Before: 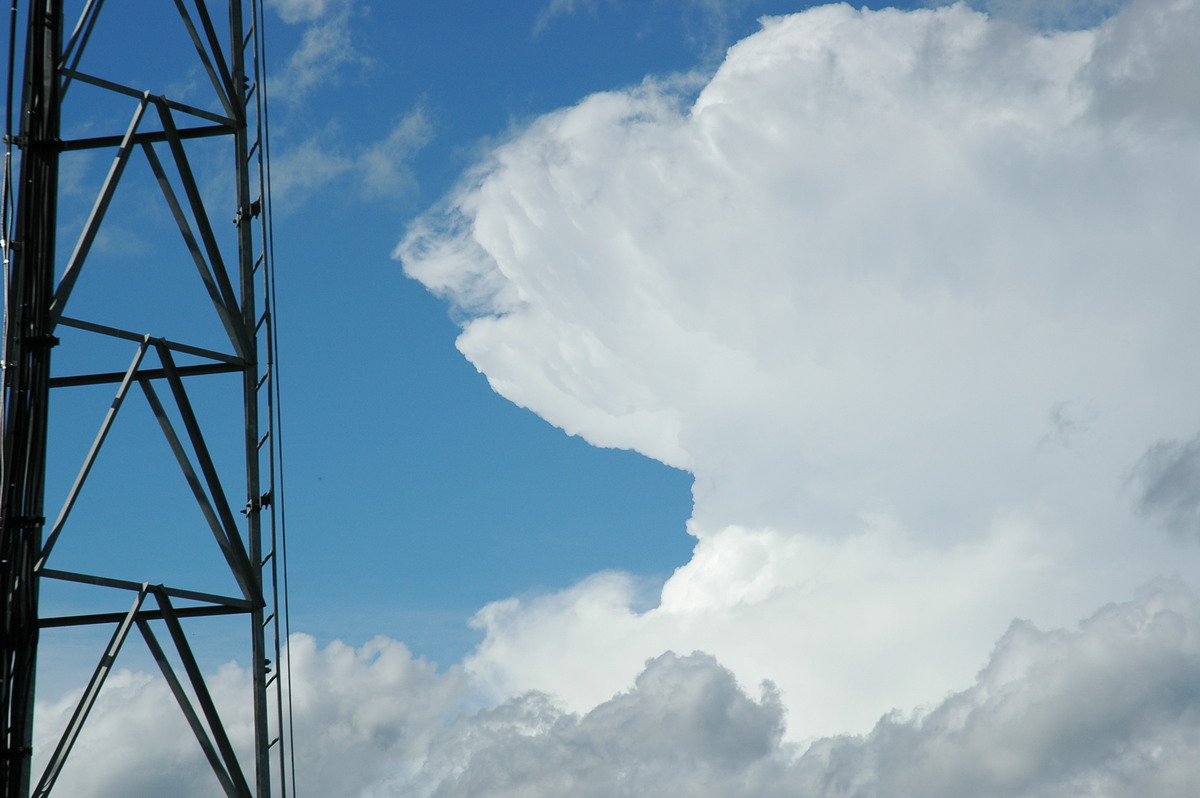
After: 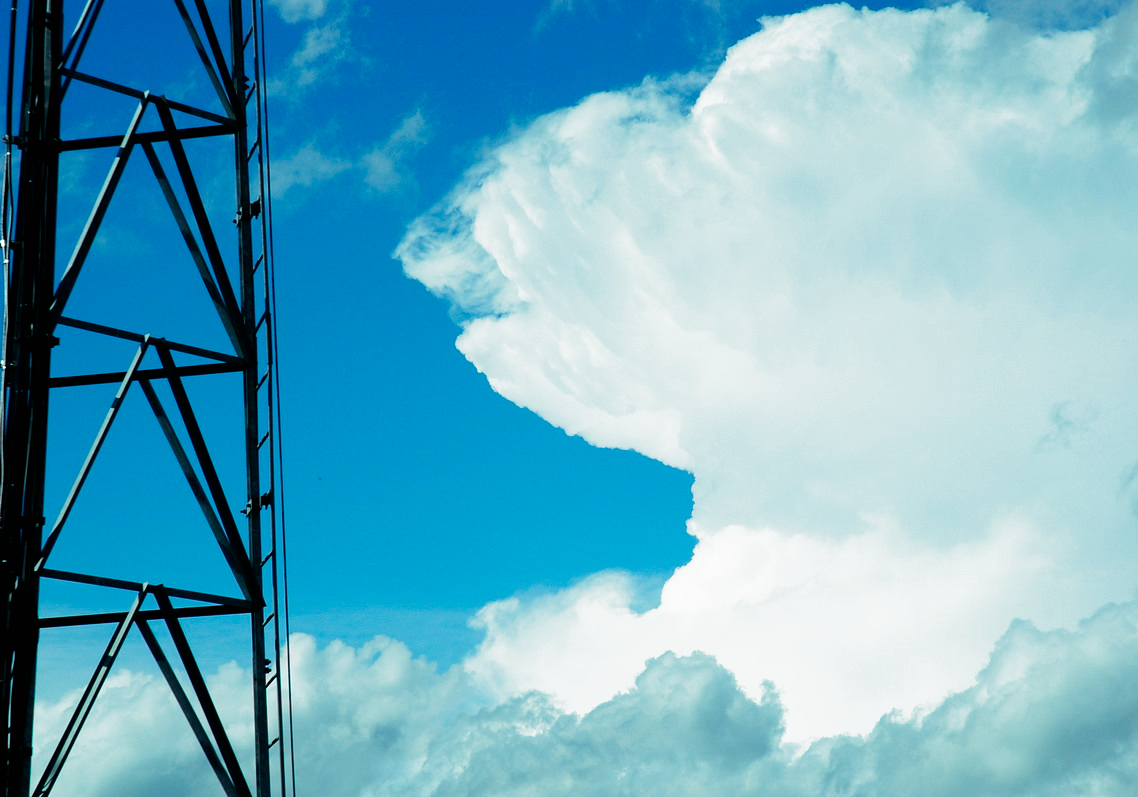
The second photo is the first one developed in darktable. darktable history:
filmic rgb: black relative exposure -8.2 EV, white relative exposure 2.2 EV, threshold 3 EV, hardness 7.11, latitude 75%, contrast 1.325, highlights saturation mix -2%, shadows ↔ highlights balance 30%, preserve chrominance no, color science v5 (2021), contrast in shadows safe, contrast in highlights safe, enable highlight reconstruction true
crop and rotate: right 5.167%
color balance rgb: shadows lift › chroma 7.23%, shadows lift › hue 246.48°, highlights gain › chroma 5.38%, highlights gain › hue 196.93°, white fulcrum 1 EV
